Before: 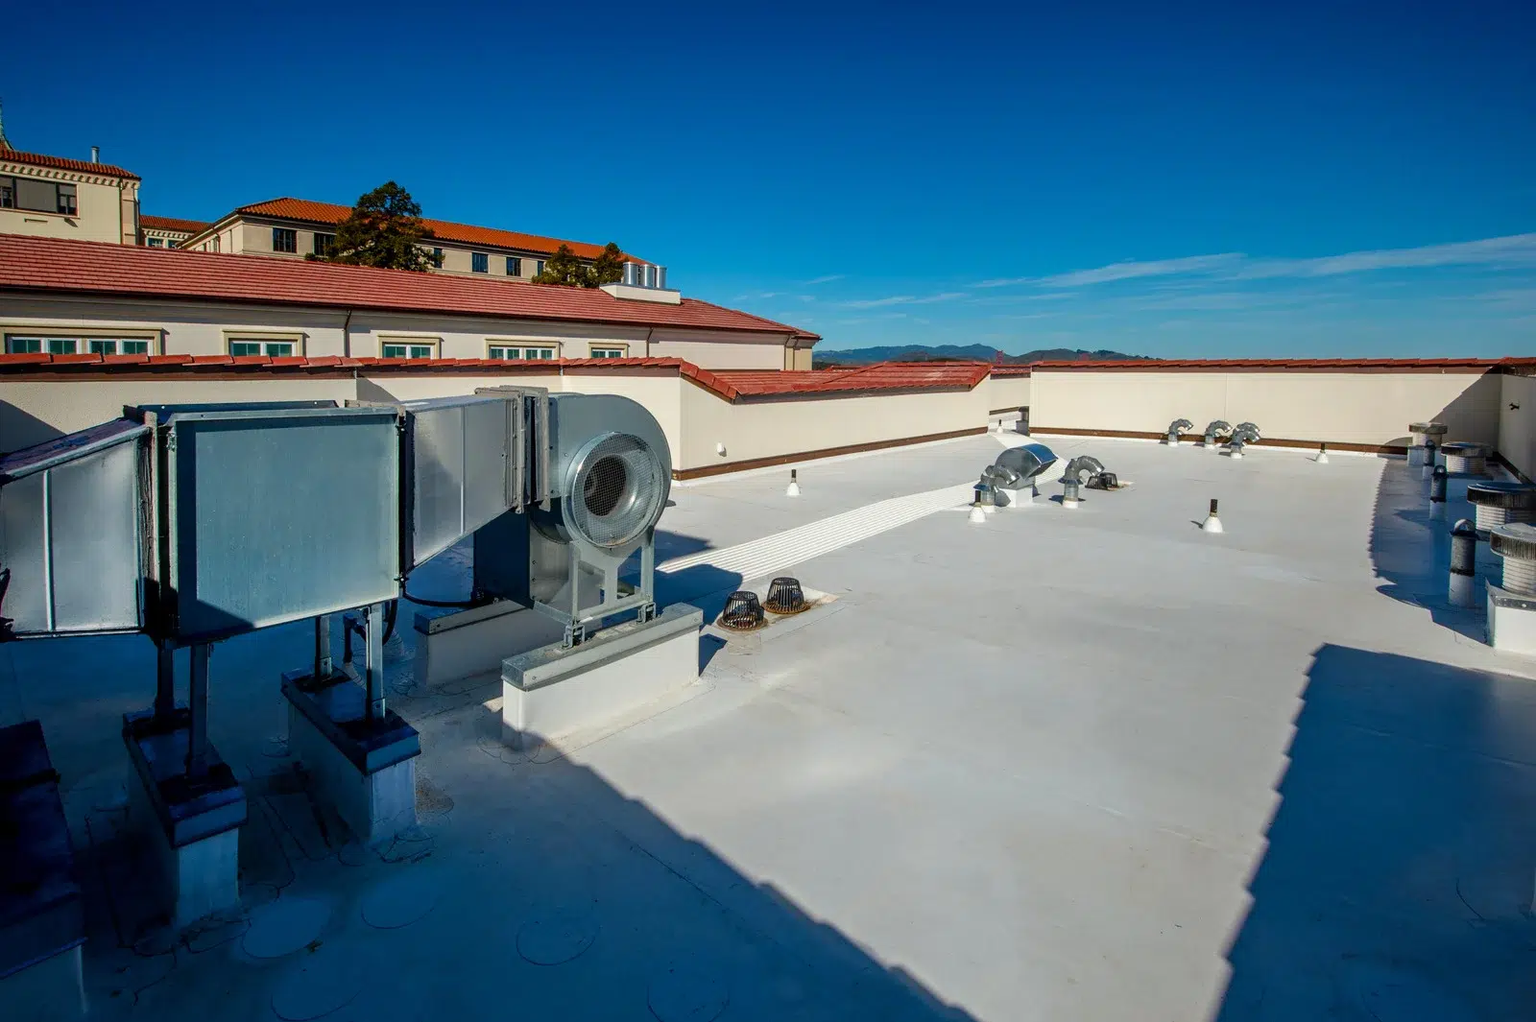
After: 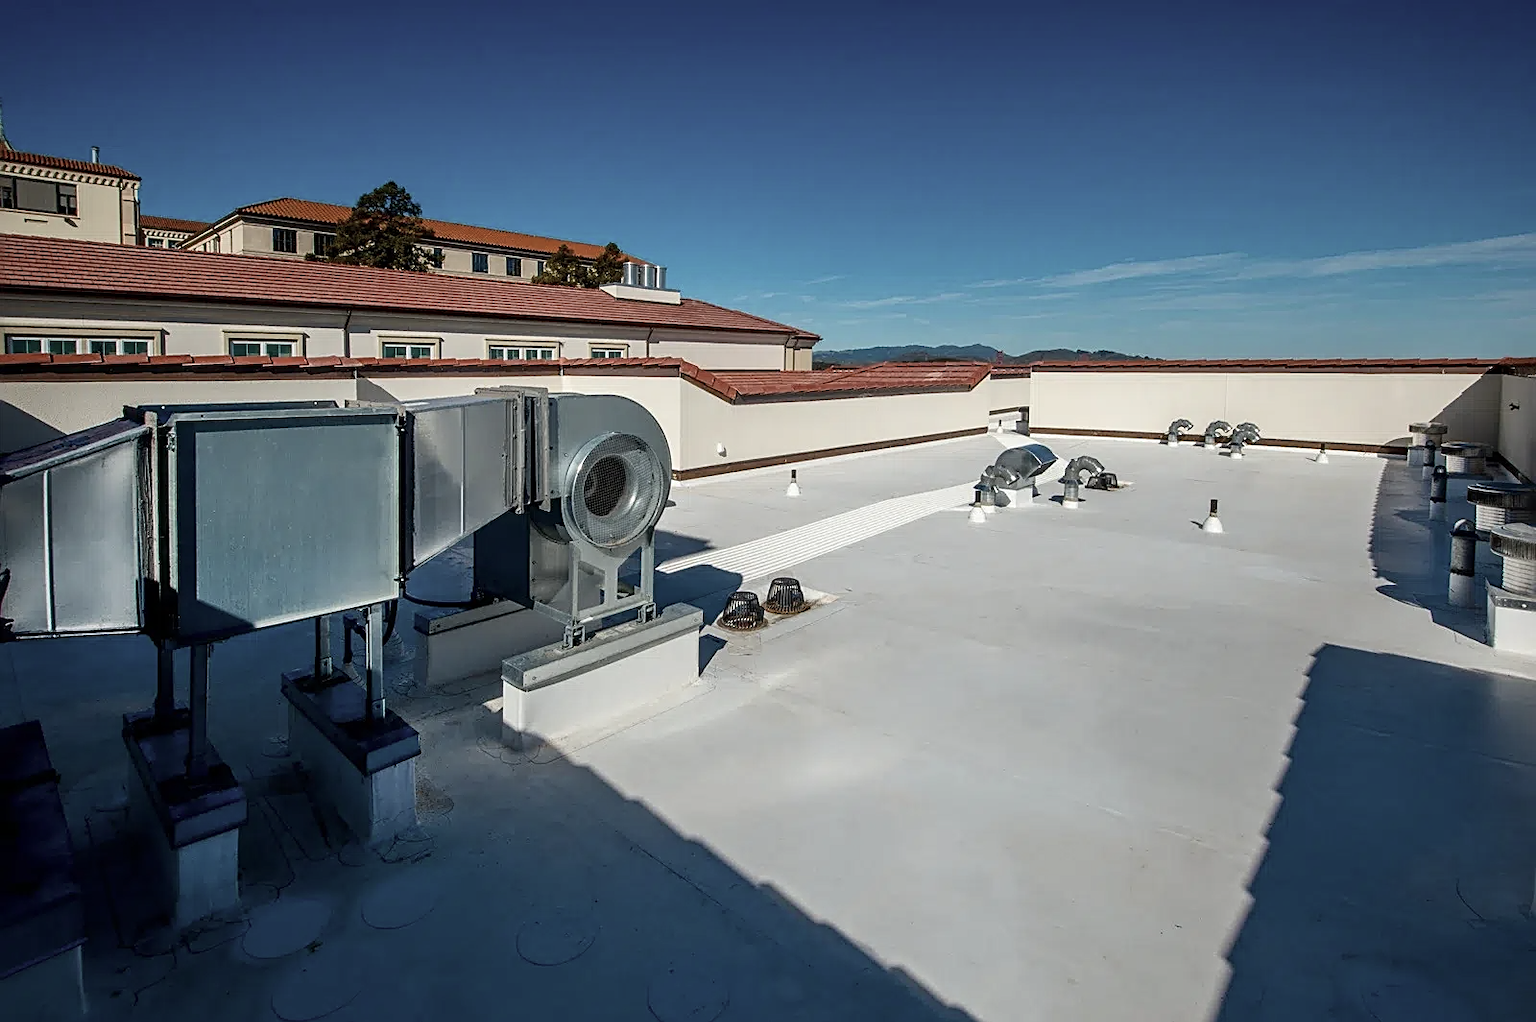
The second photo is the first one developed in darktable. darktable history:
contrast brightness saturation: contrast 0.098, saturation -0.367
sharpen: on, module defaults
